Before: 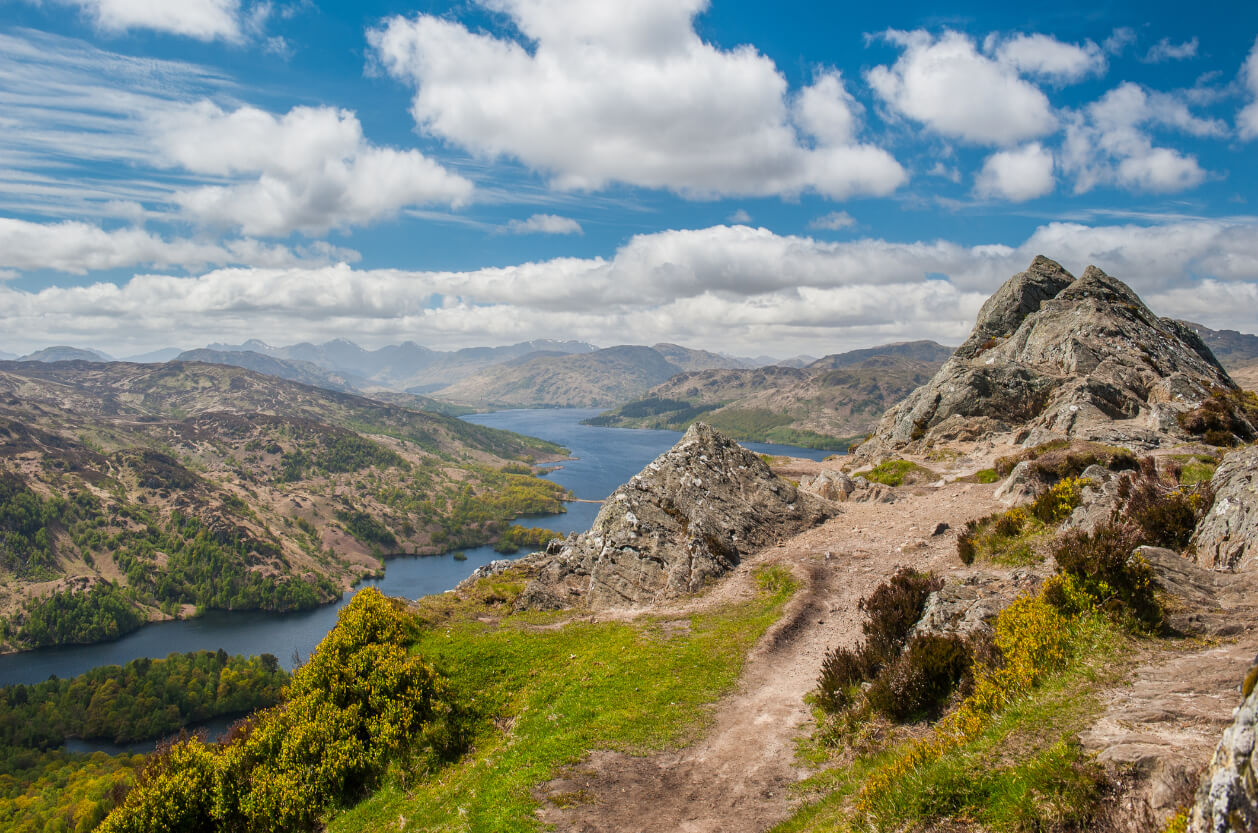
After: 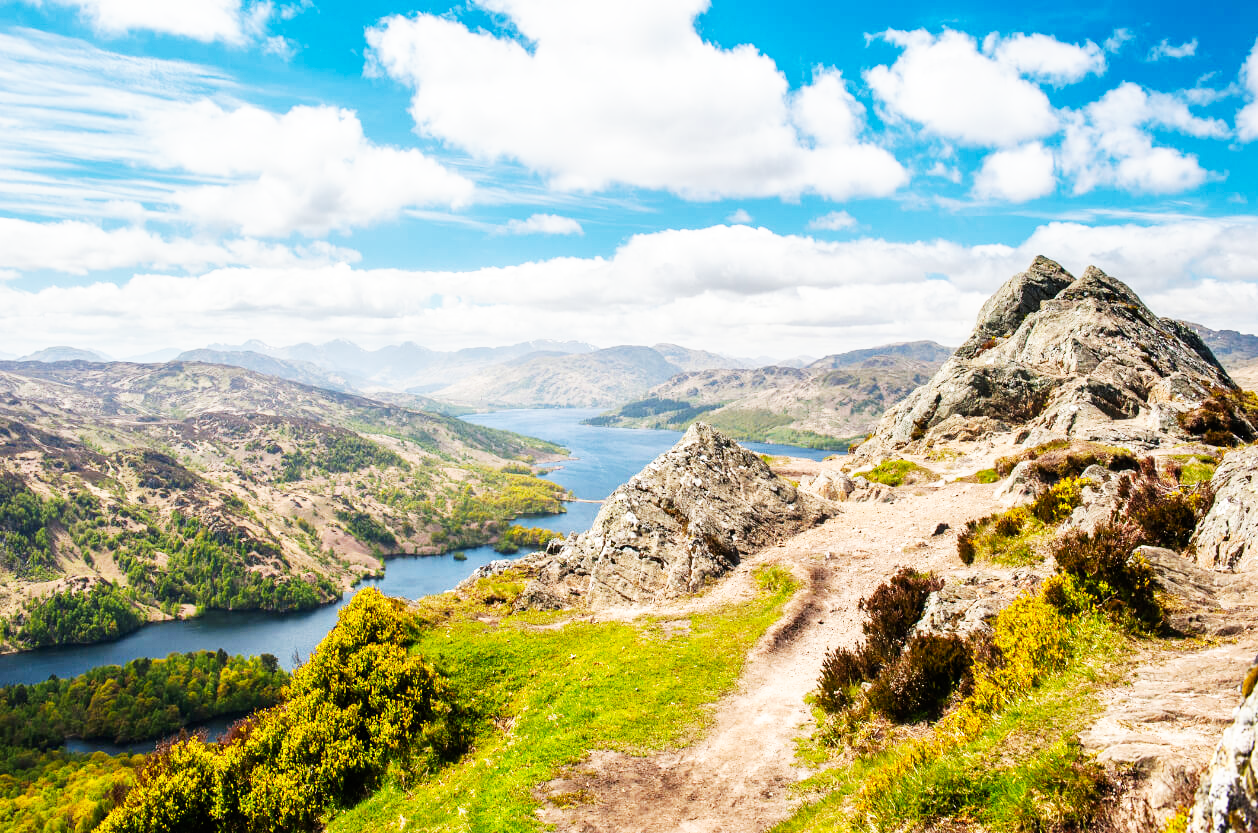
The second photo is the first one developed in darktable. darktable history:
base curve: curves: ch0 [(0, 0) (0.007, 0.004) (0.027, 0.03) (0.046, 0.07) (0.207, 0.54) (0.442, 0.872) (0.673, 0.972) (1, 1)], preserve colors none
local contrast: mode bilateral grid, contrast 16, coarseness 35, detail 105%, midtone range 0.2
exposure: compensate exposure bias true, compensate highlight preservation false
